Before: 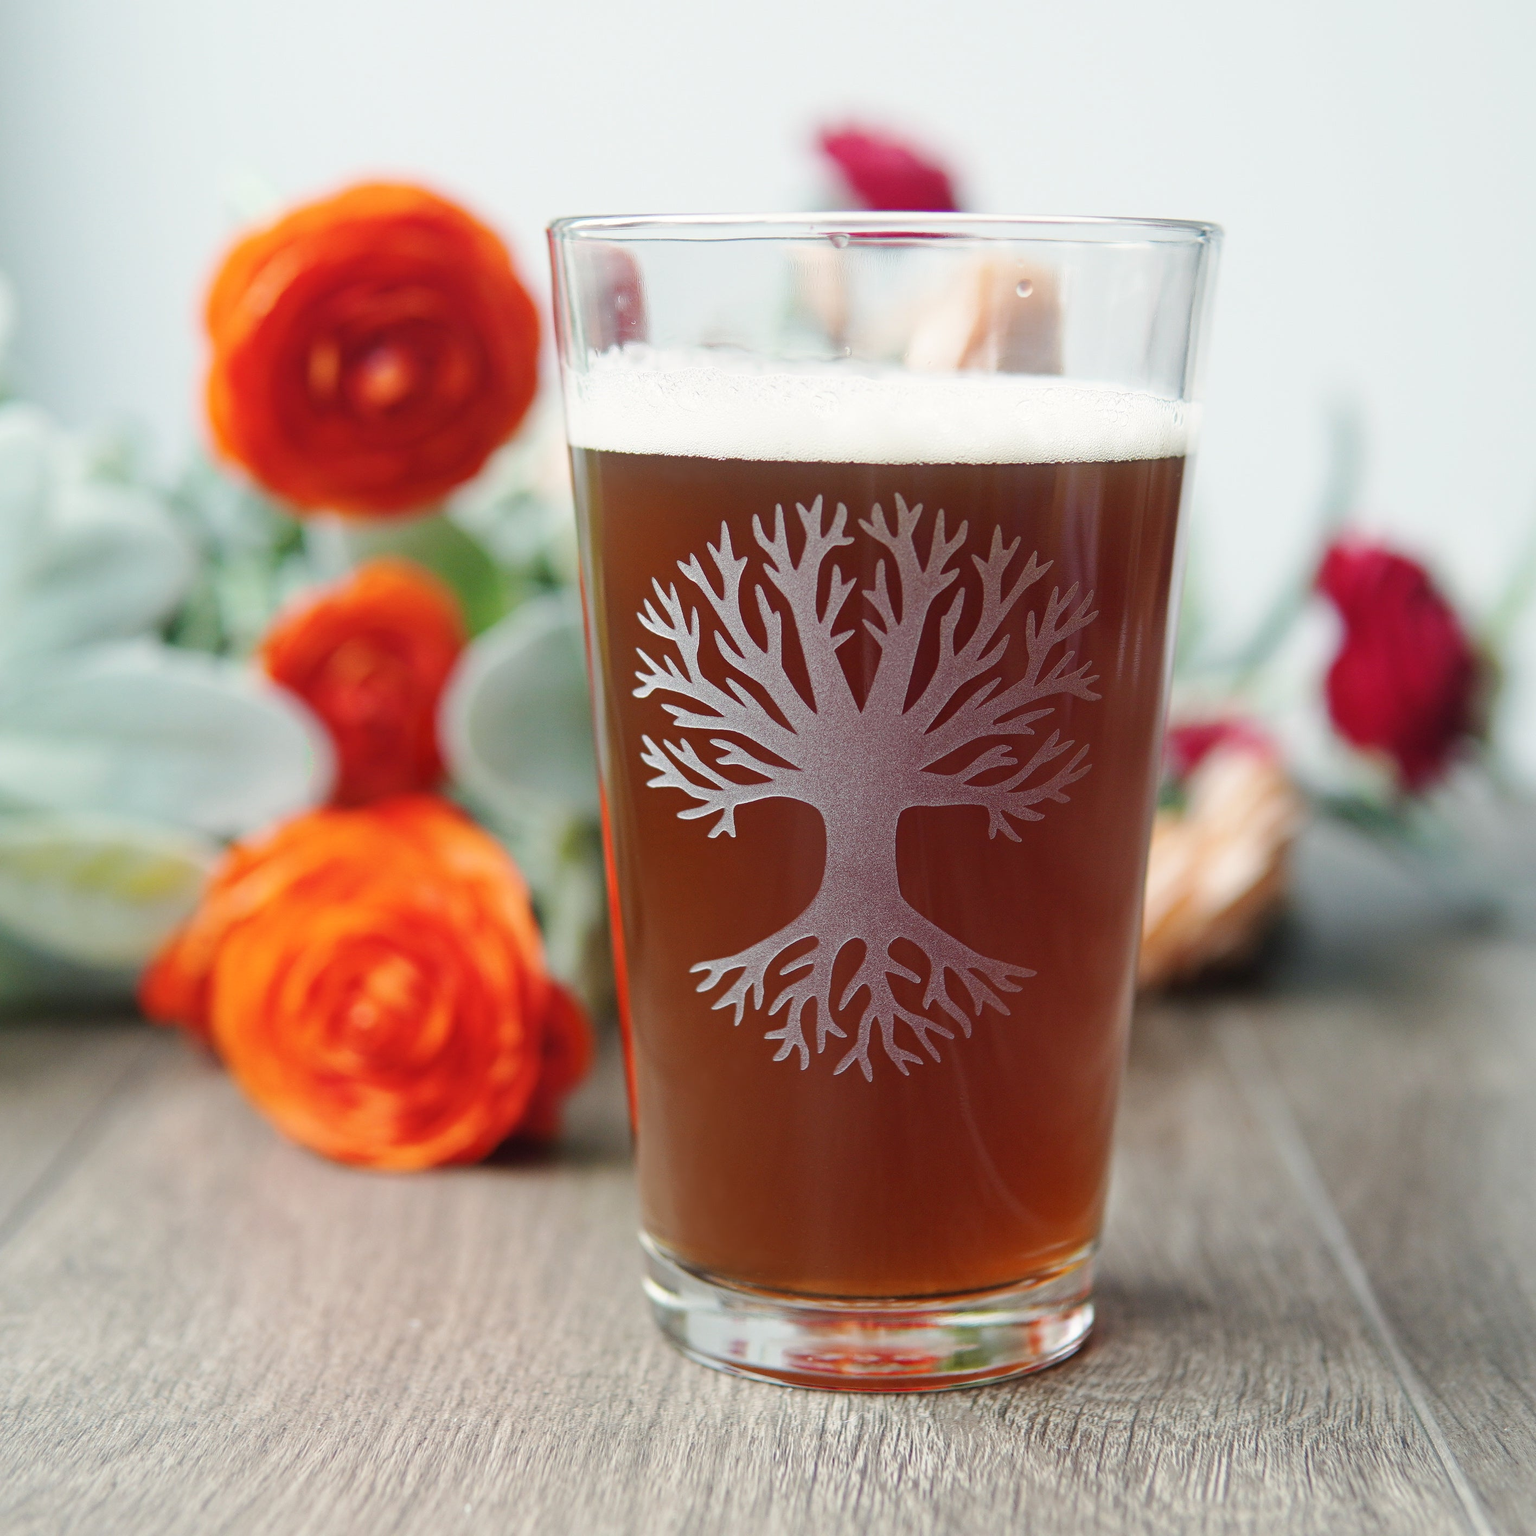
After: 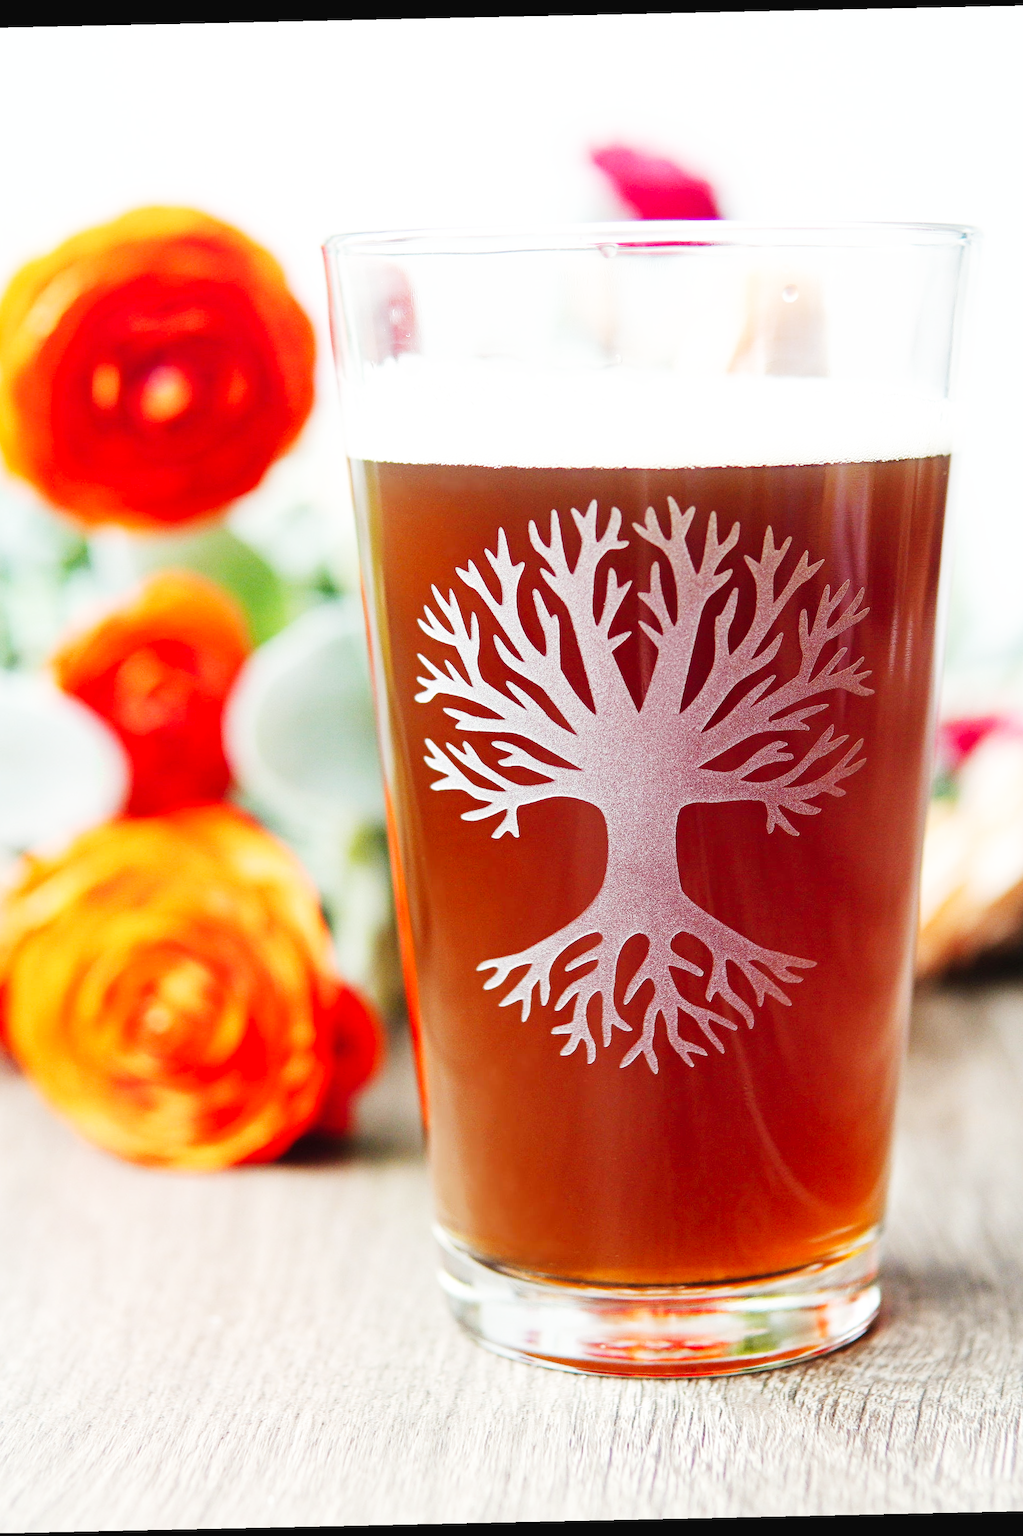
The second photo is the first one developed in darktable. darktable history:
base curve: curves: ch0 [(0, 0.003) (0.001, 0.002) (0.006, 0.004) (0.02, 0.022) (0.048, 0.086) (0.094, 0.234) (0.162, 0.431) (0.258, 0.629) (0.385, 0.8) (0.548, 0.918) (0.751, 0.988) (1, 1)], preserve colors none
rotate and perspective: rotation -1.24°, automatic cropping off
crop and rotate: left 14.292%, right 19.041%
